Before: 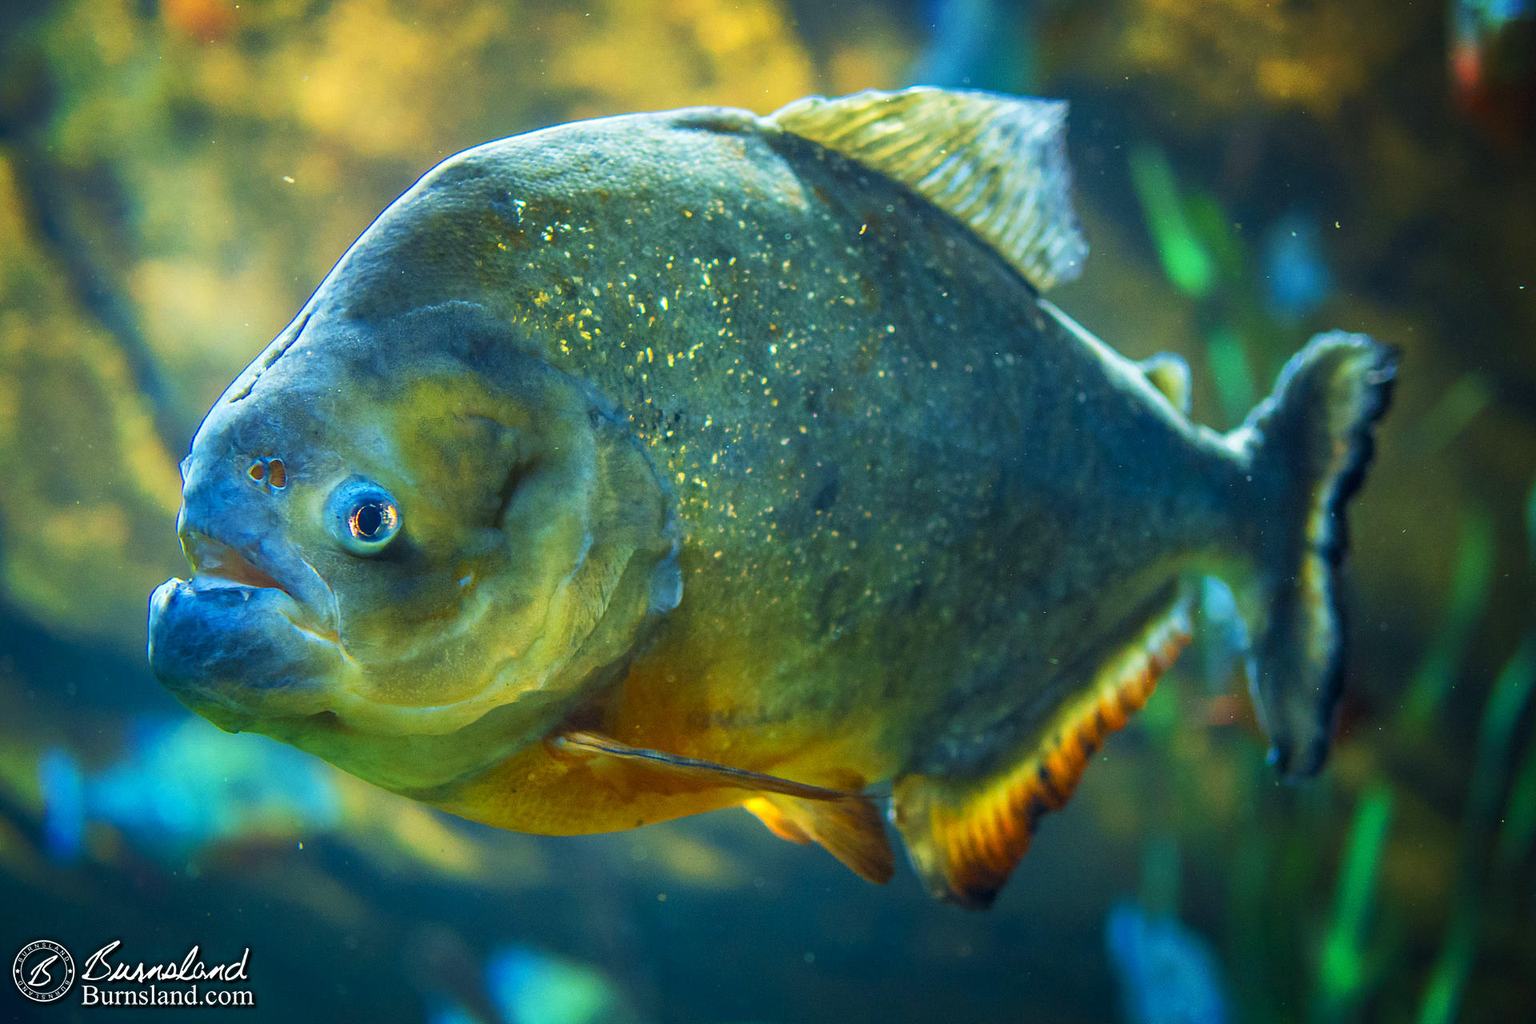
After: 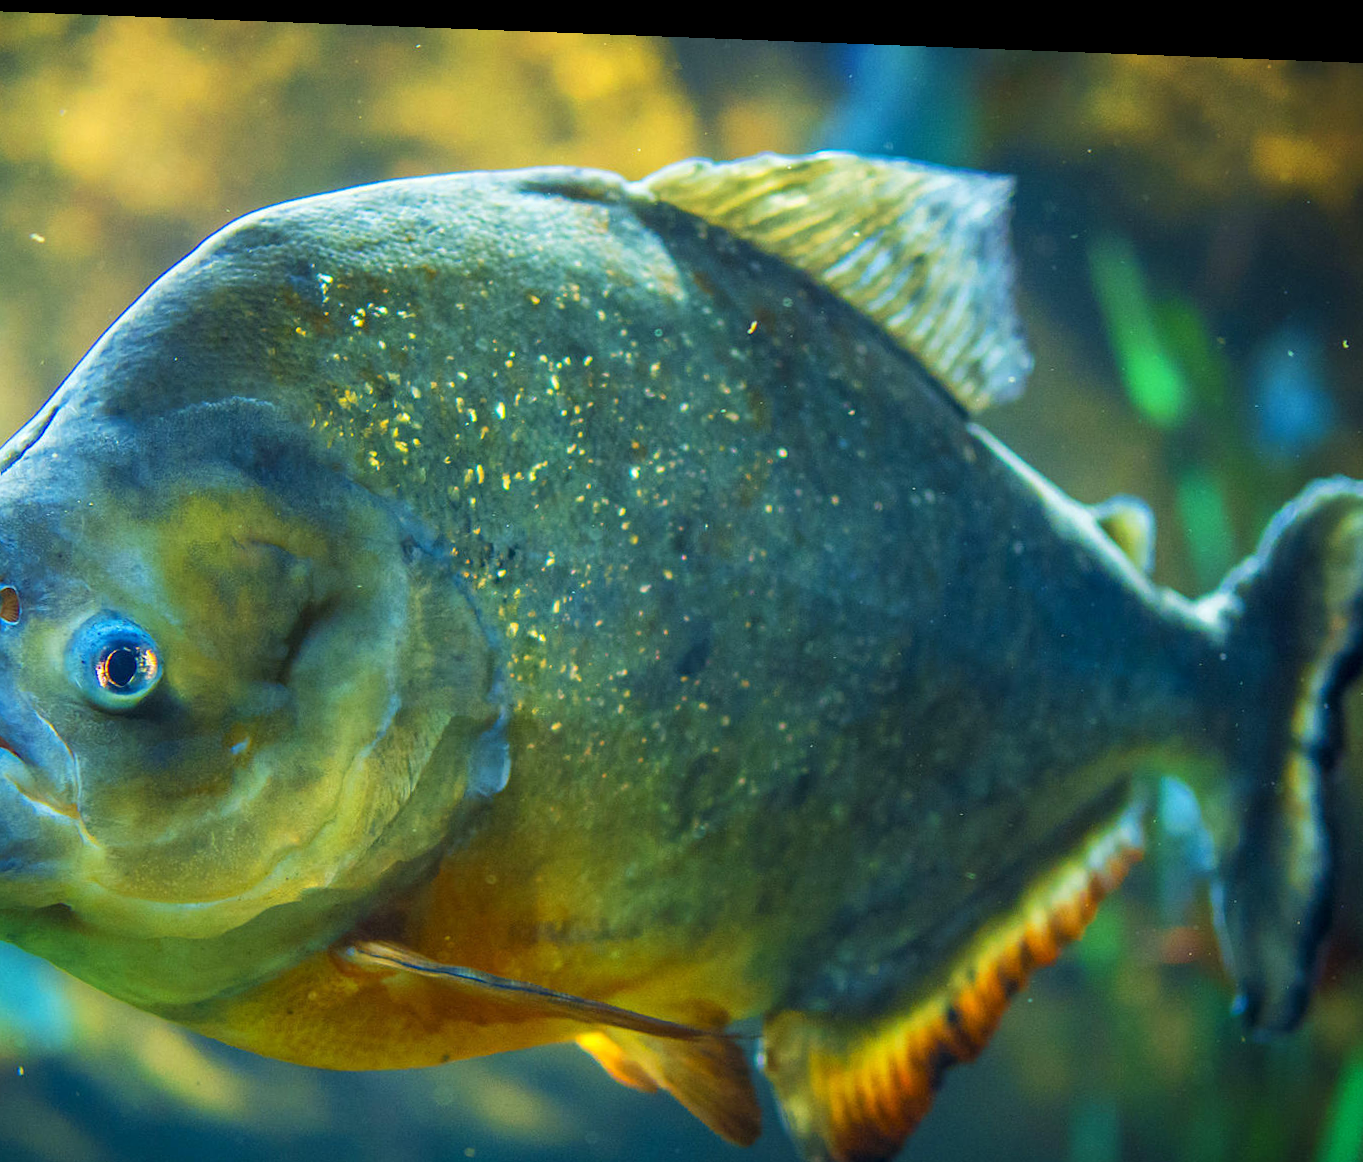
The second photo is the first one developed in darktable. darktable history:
rotate and perspective: rotation 2.17°, automatic cropping off
crop: left 18.479%, right 12.2%, bottom 13.971%
